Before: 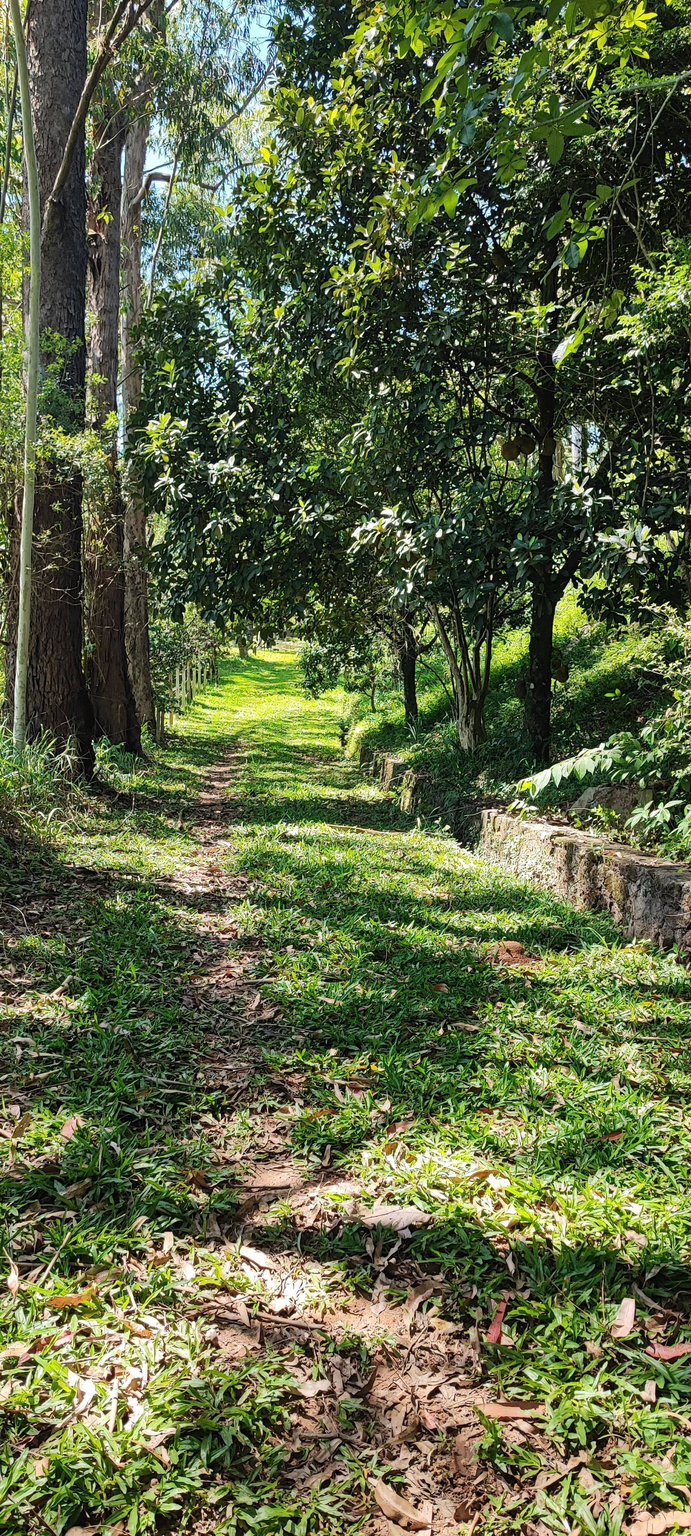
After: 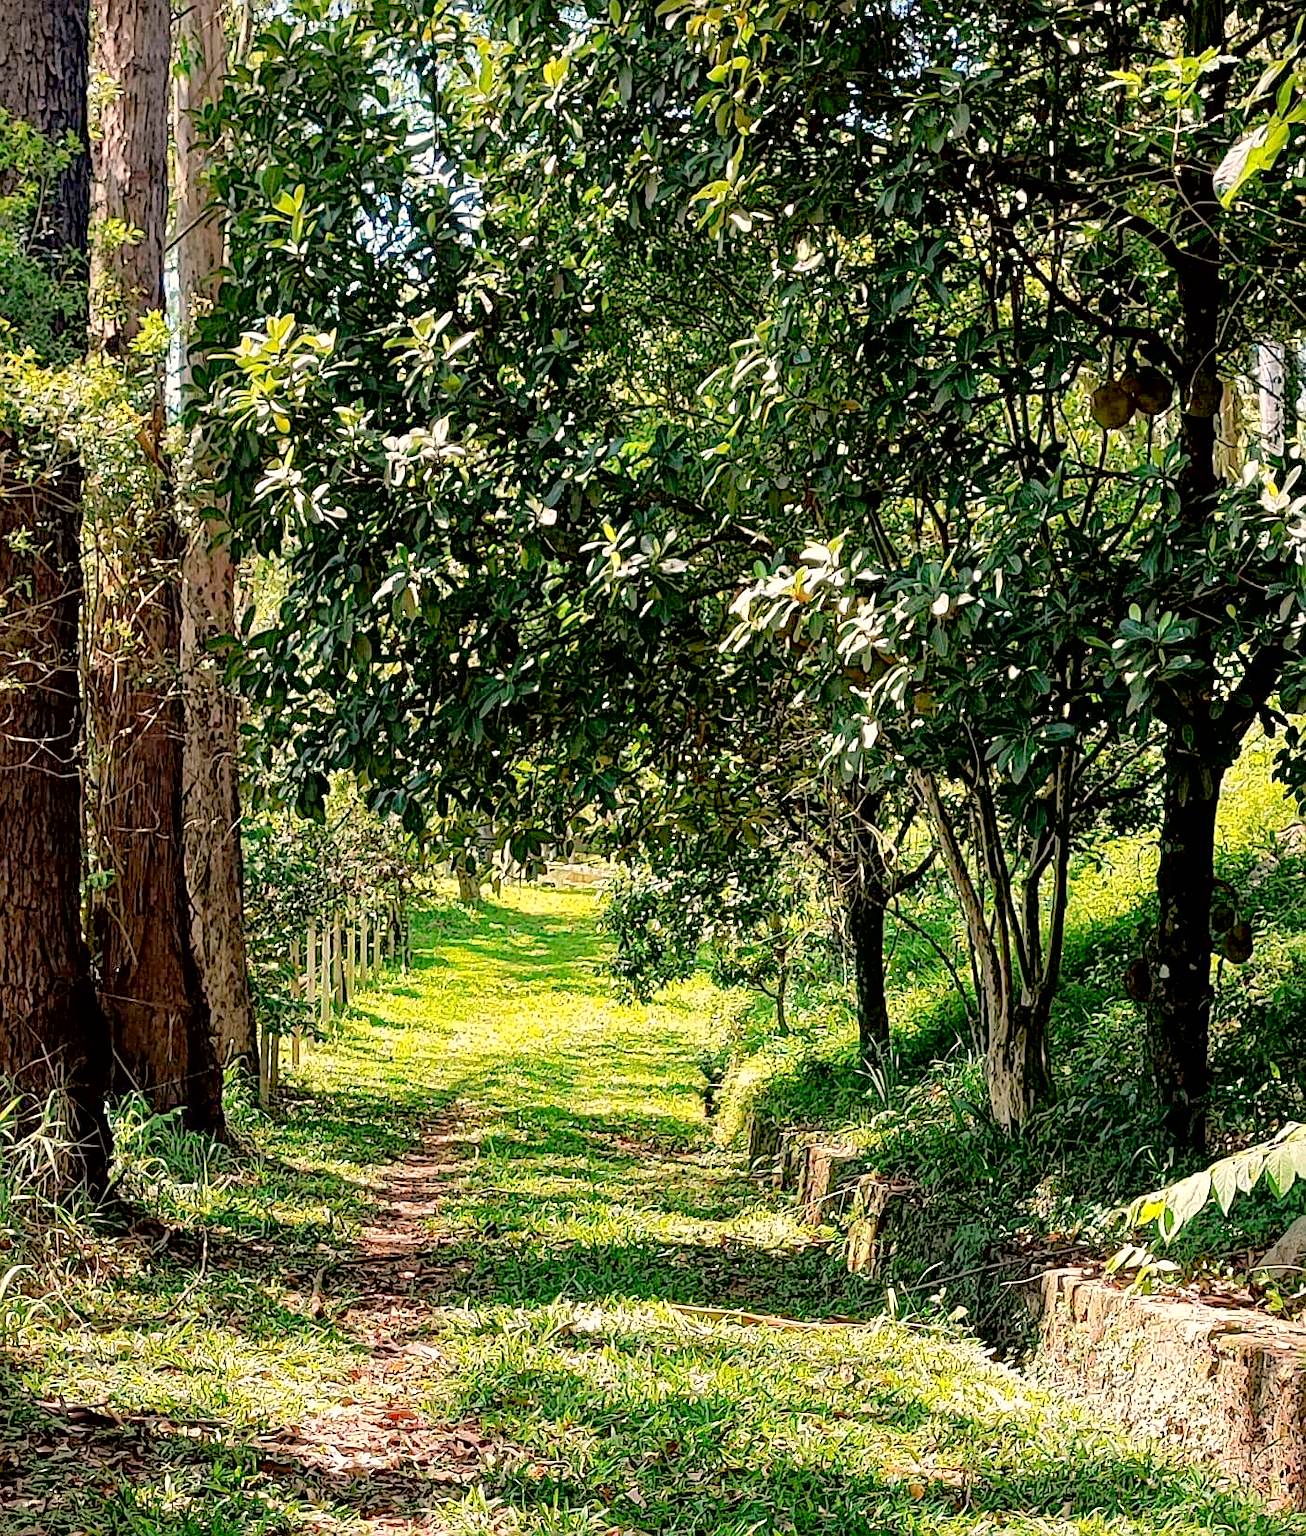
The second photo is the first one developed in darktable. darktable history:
sharpen: on, module defaults
exposure: black level correction 0.01, exposure 0.014 EV, compensate highlight preservation false
crop: left 7.036%, top 18.398%, right 14.379%, bottom 40.043%
tone curve: curves: ch0 [(0, 0) (0.004, 0.008) (0.077, 0.156) (0.169, 0.29) (0.774, 0.774) (1, 1)], color space Lab, linked channels, preserve colors none
white balance: red 1.127, blue 0.943
